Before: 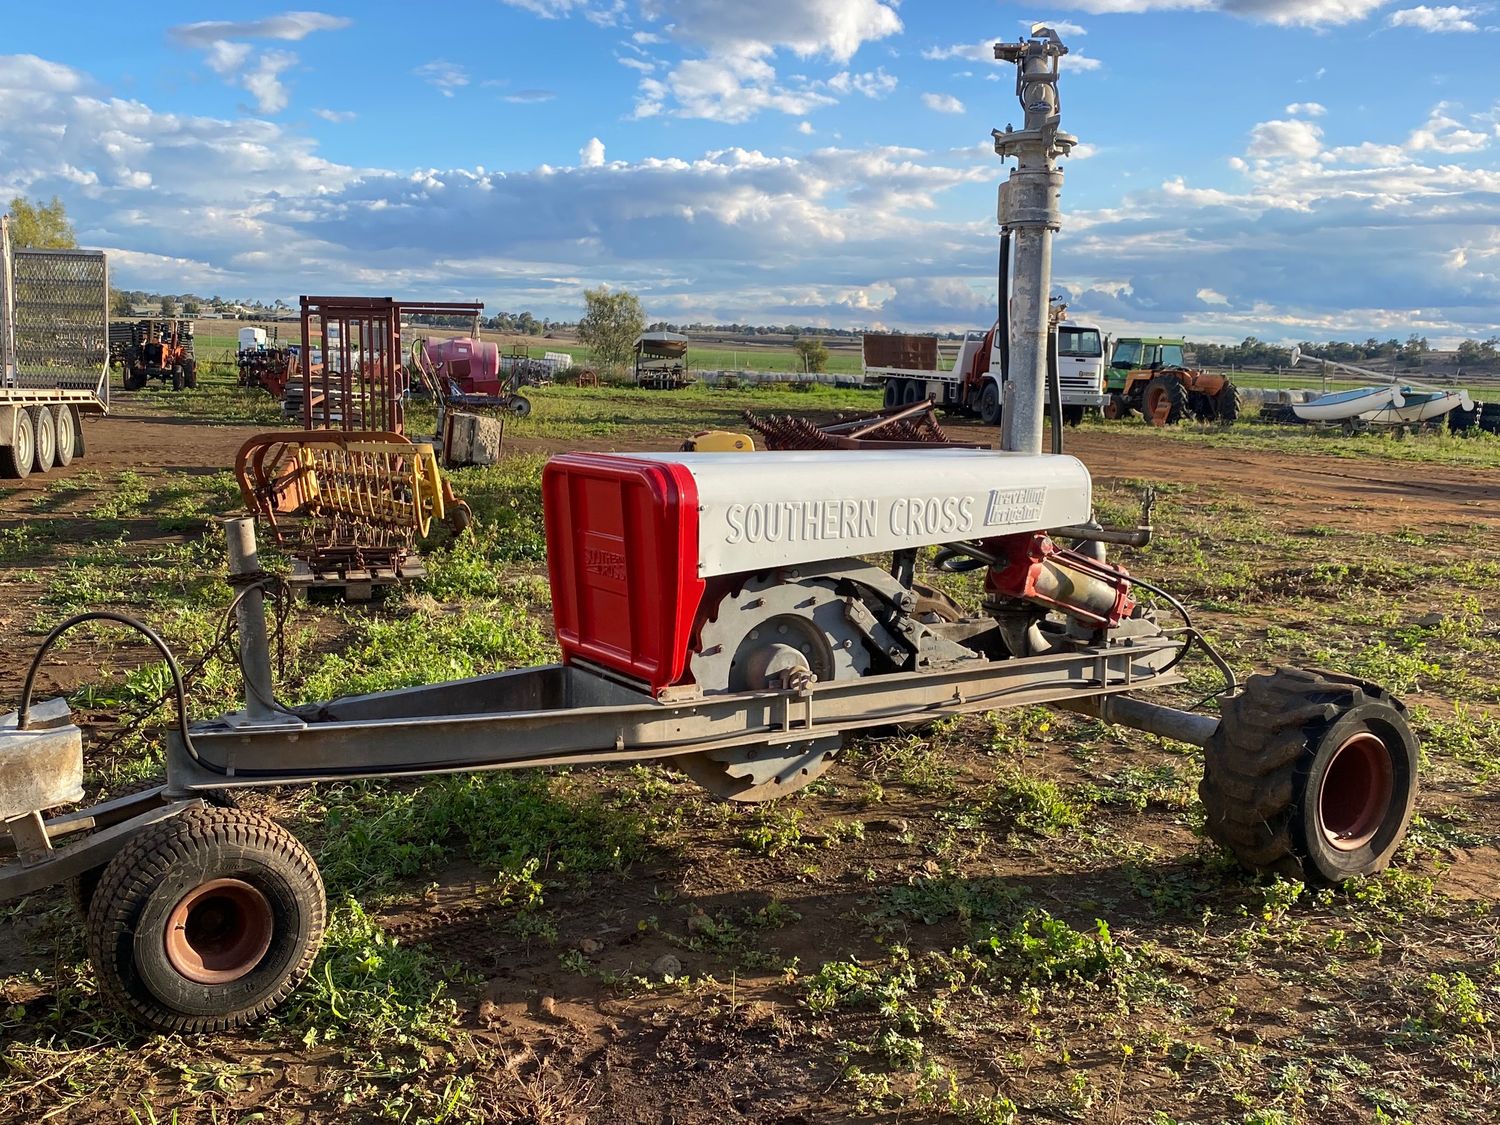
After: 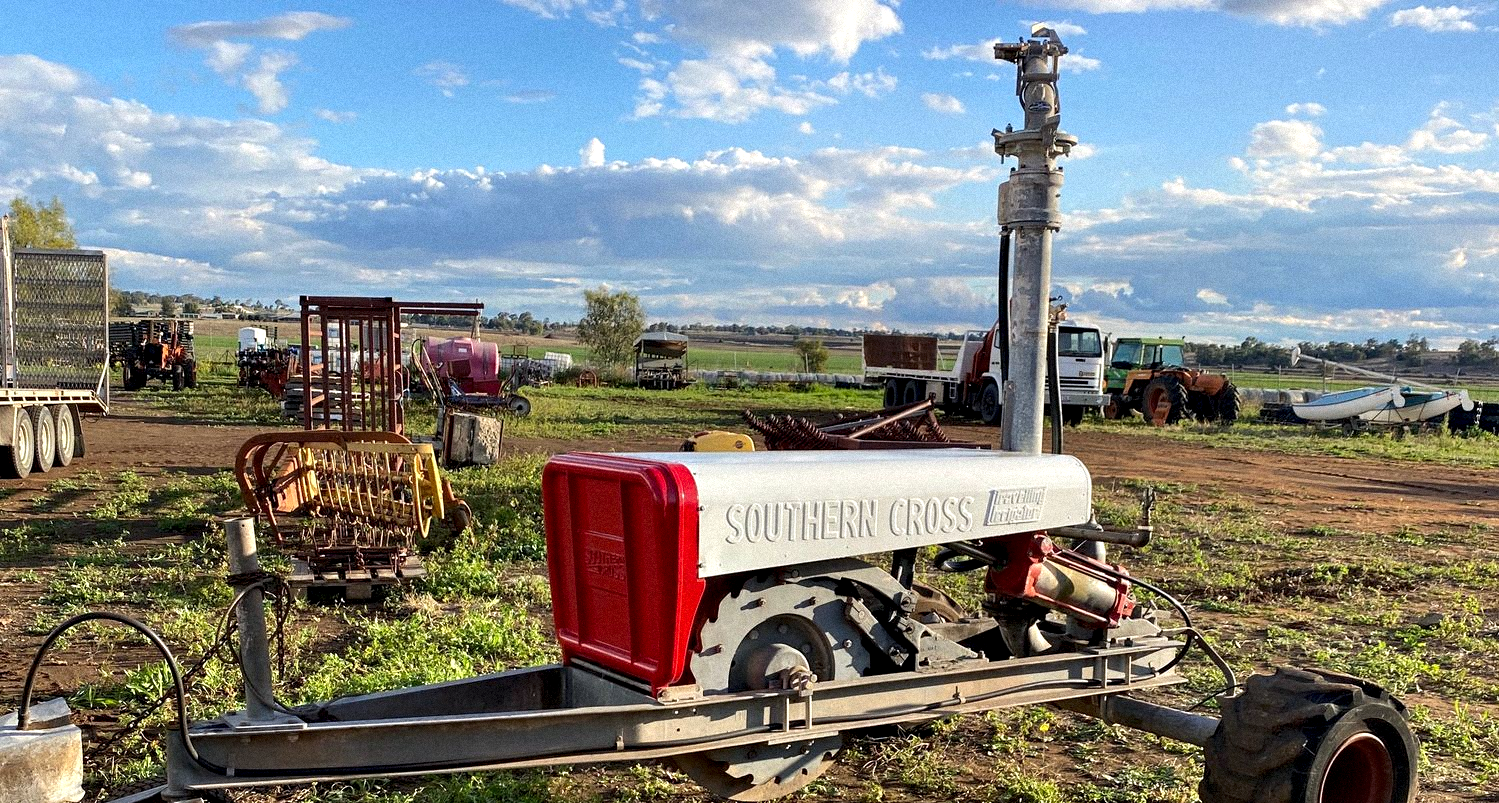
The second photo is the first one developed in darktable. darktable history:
contrast equalizer: octaves 7, y [[0.6 ×6], [0.55 ×6], [0 ×6], [0 ×6], [0 ×6]], mix 0.53
grain: mid-tones bias 0%
crop: bottom 28.576%
shadows and highlights: shadows -24.28, highlights 49.77, soften with gaussian
